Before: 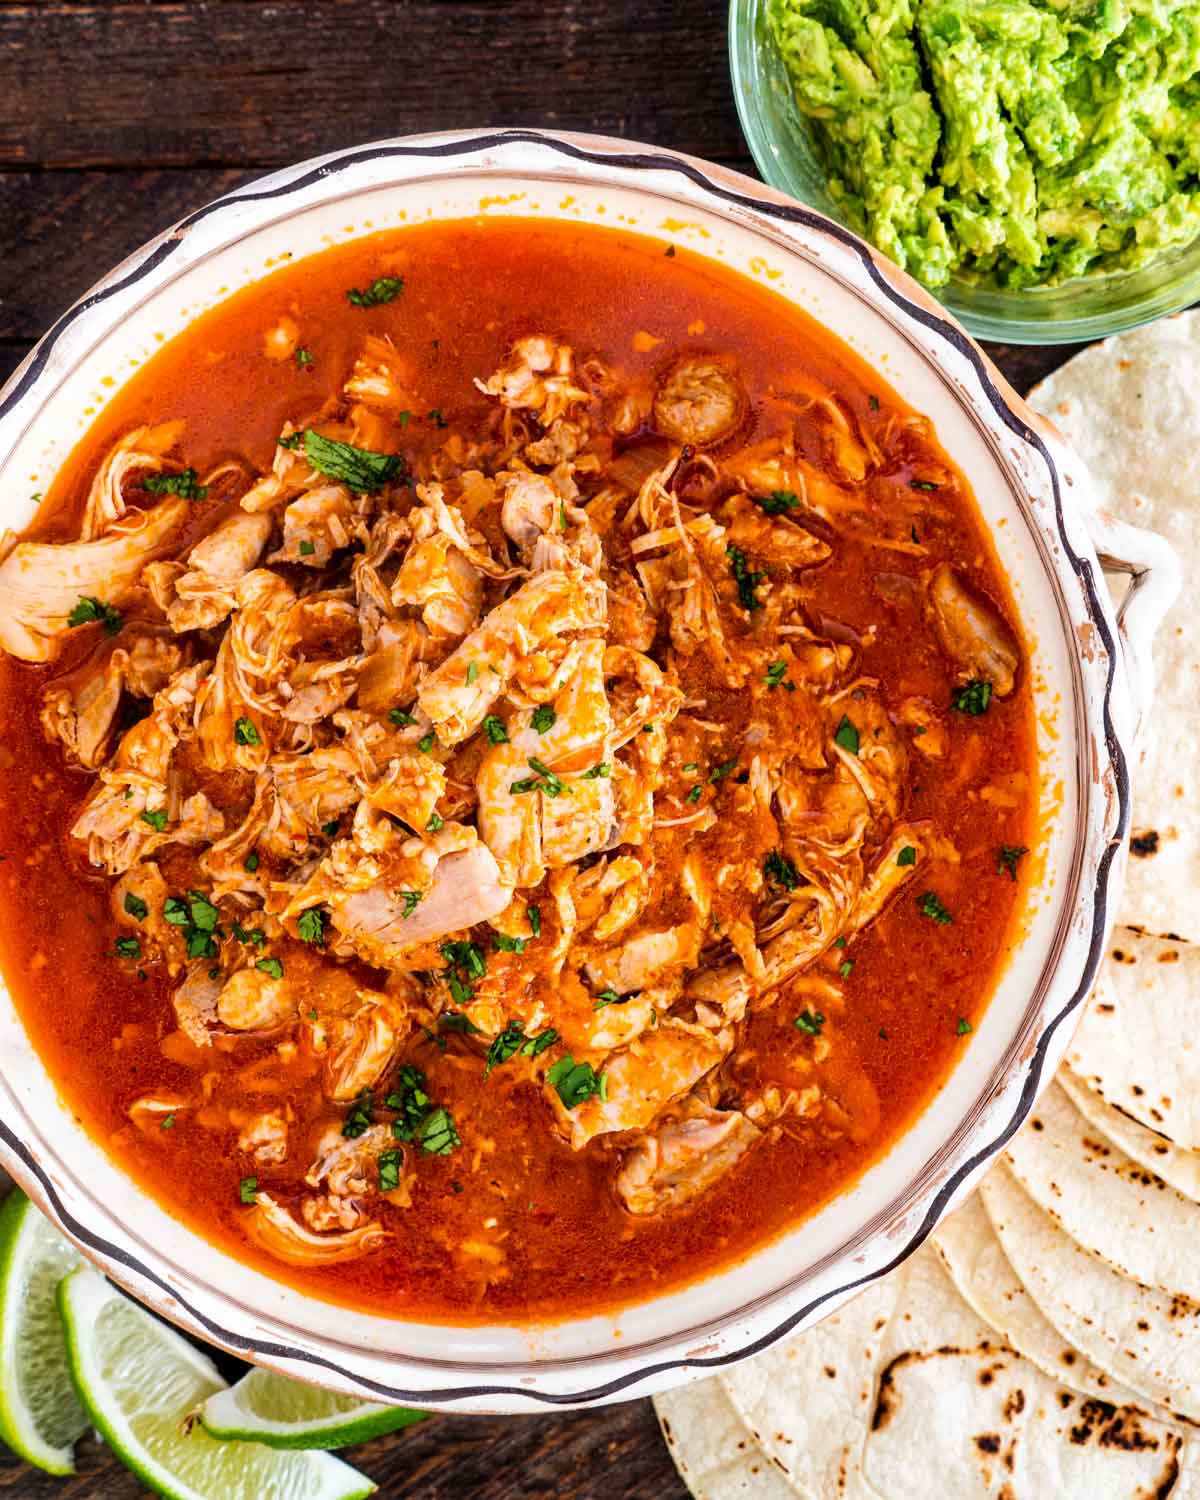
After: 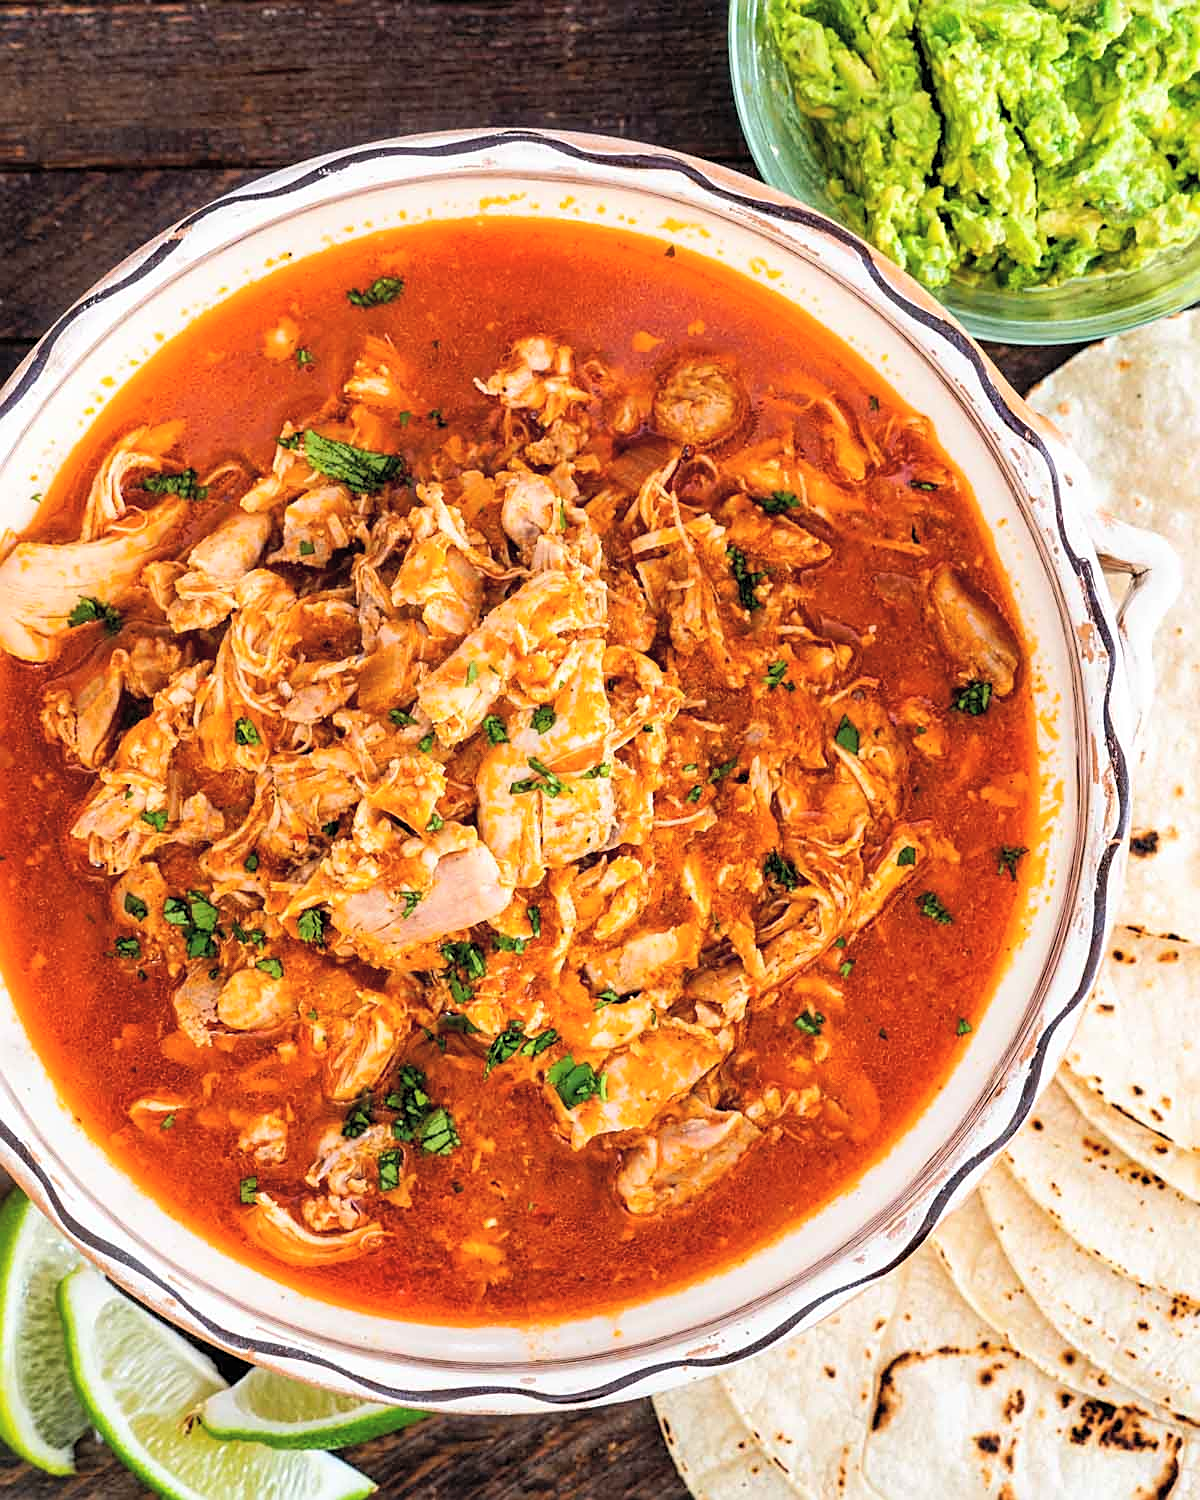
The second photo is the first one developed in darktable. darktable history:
contrast brightness saturation: brightness 0.15
sharpen: on, module defaults
base curve: curves: ch0 [(0, 0) (0.472, 0.455) (1, 1)], preserve colors none
tone curve: curves: ch0 [(0, 0) (0.003, 0.003) (0.011, 0.011) (0.025, 0.024) (0.044, 0.043) (0.069, 0.068) (0.1, 0.097) (0.136, 0.133) (0.177, 0.173) (0.224, 0.219) (0.277, 0.27) (0.335, 0.327) (0.399, 0.39) (0.468, 0.457) (0.543, 0.545) (0.623, 0.625) (0.709, 0.71) (0.801, 0.801) (0.898, 0.898) (1, 1)], preserve colors none
